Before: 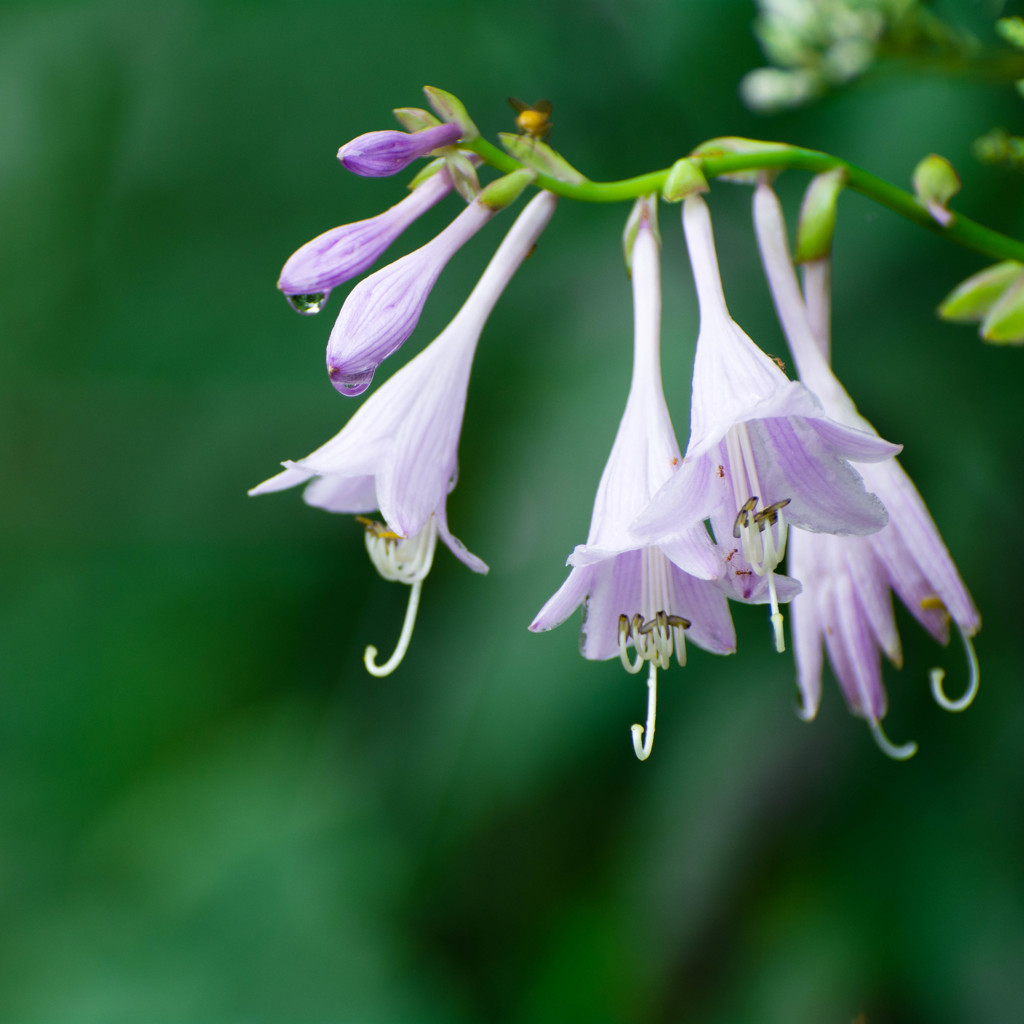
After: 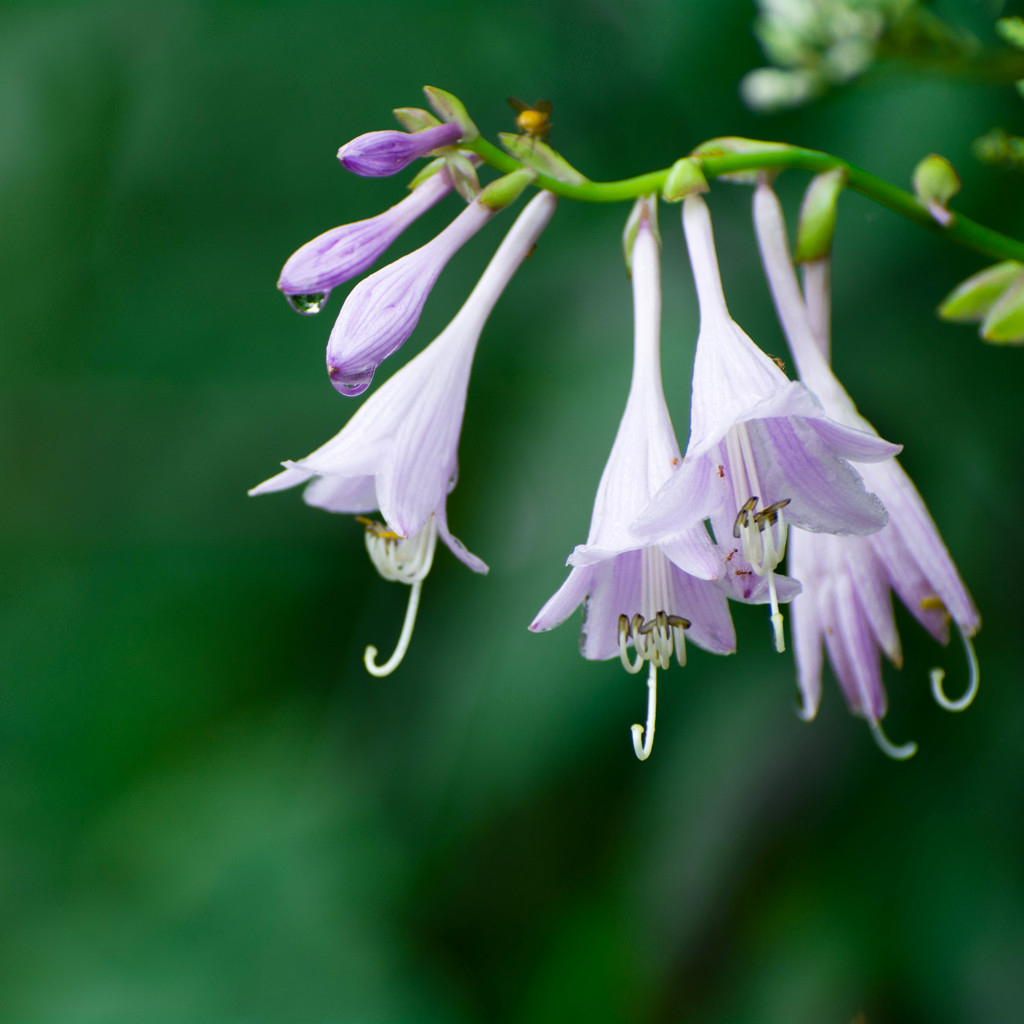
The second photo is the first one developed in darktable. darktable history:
contrast brightness saturation: contrast 0.034, brightness -0.034
